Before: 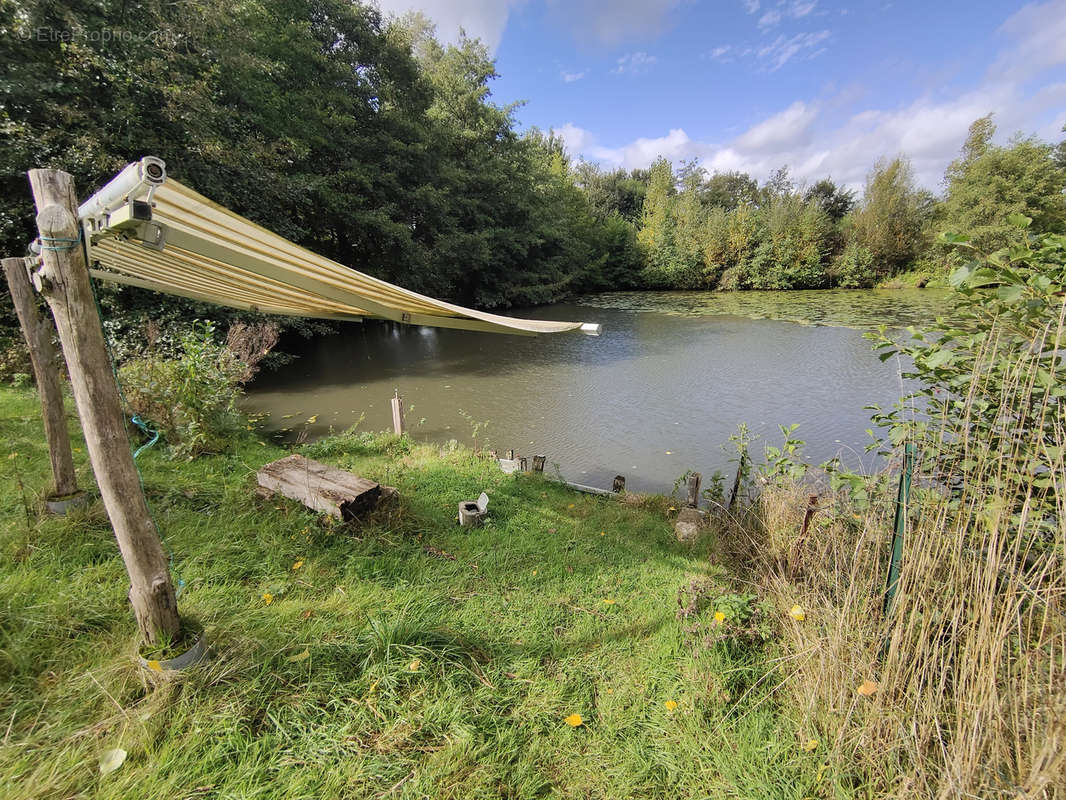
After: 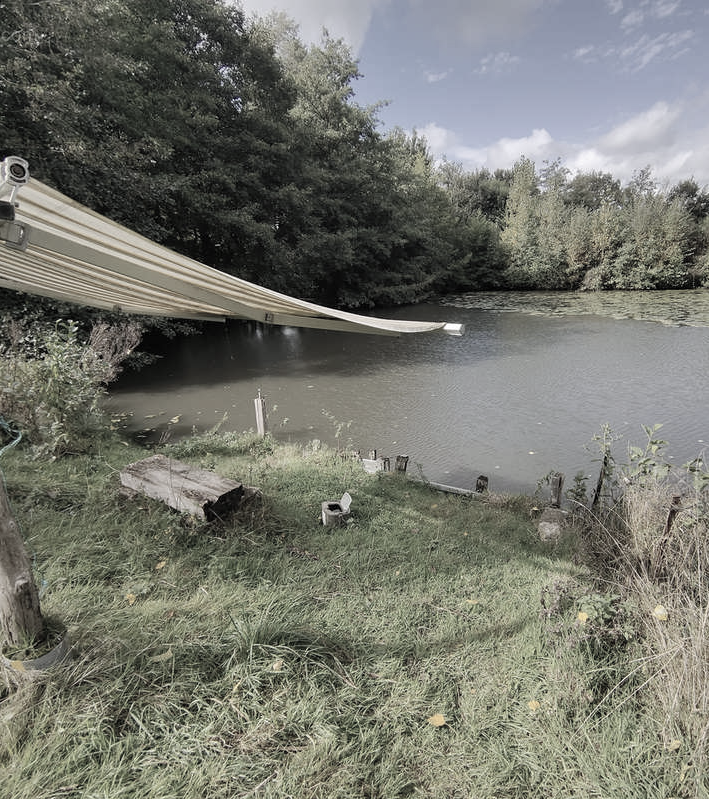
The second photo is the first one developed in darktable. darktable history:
color correction: highlights b* -0.042, saturation 0.322
crop and rotate: left 12.897%, right 20.506%
